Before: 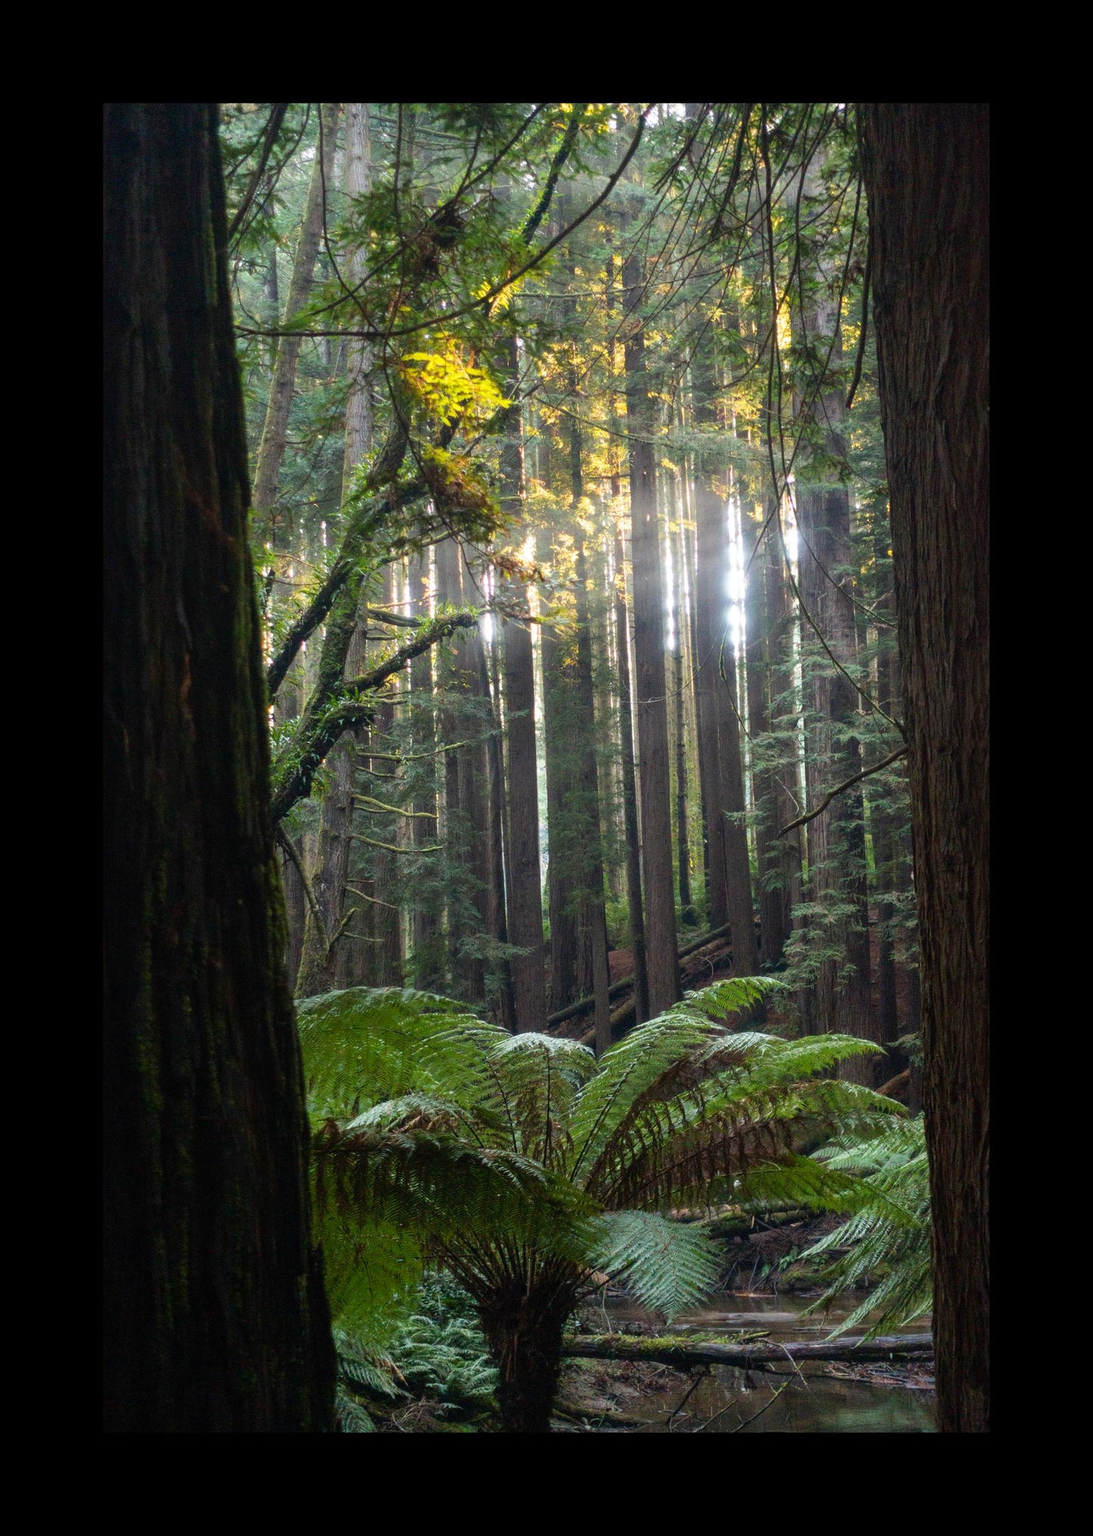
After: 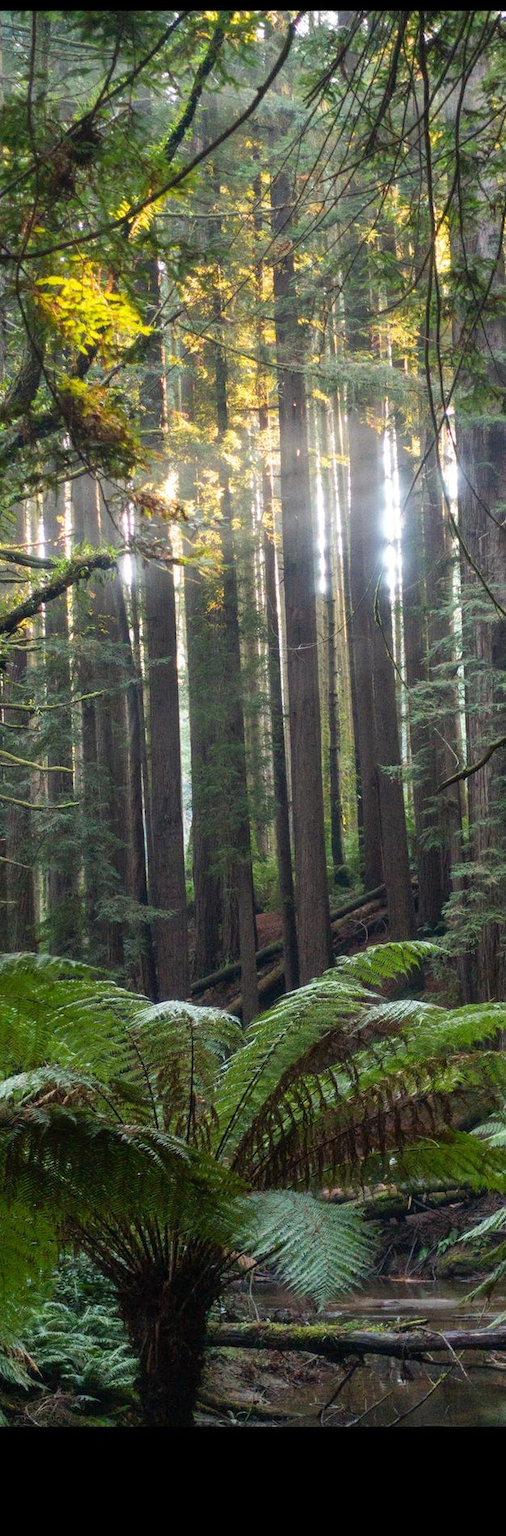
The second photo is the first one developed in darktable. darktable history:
tone equalizer: edges refinement/feathering 500, mask exposure compensation -1.57 EV, preserve details no
crop: left 33.722%, top 6.074%, right 22.78%
